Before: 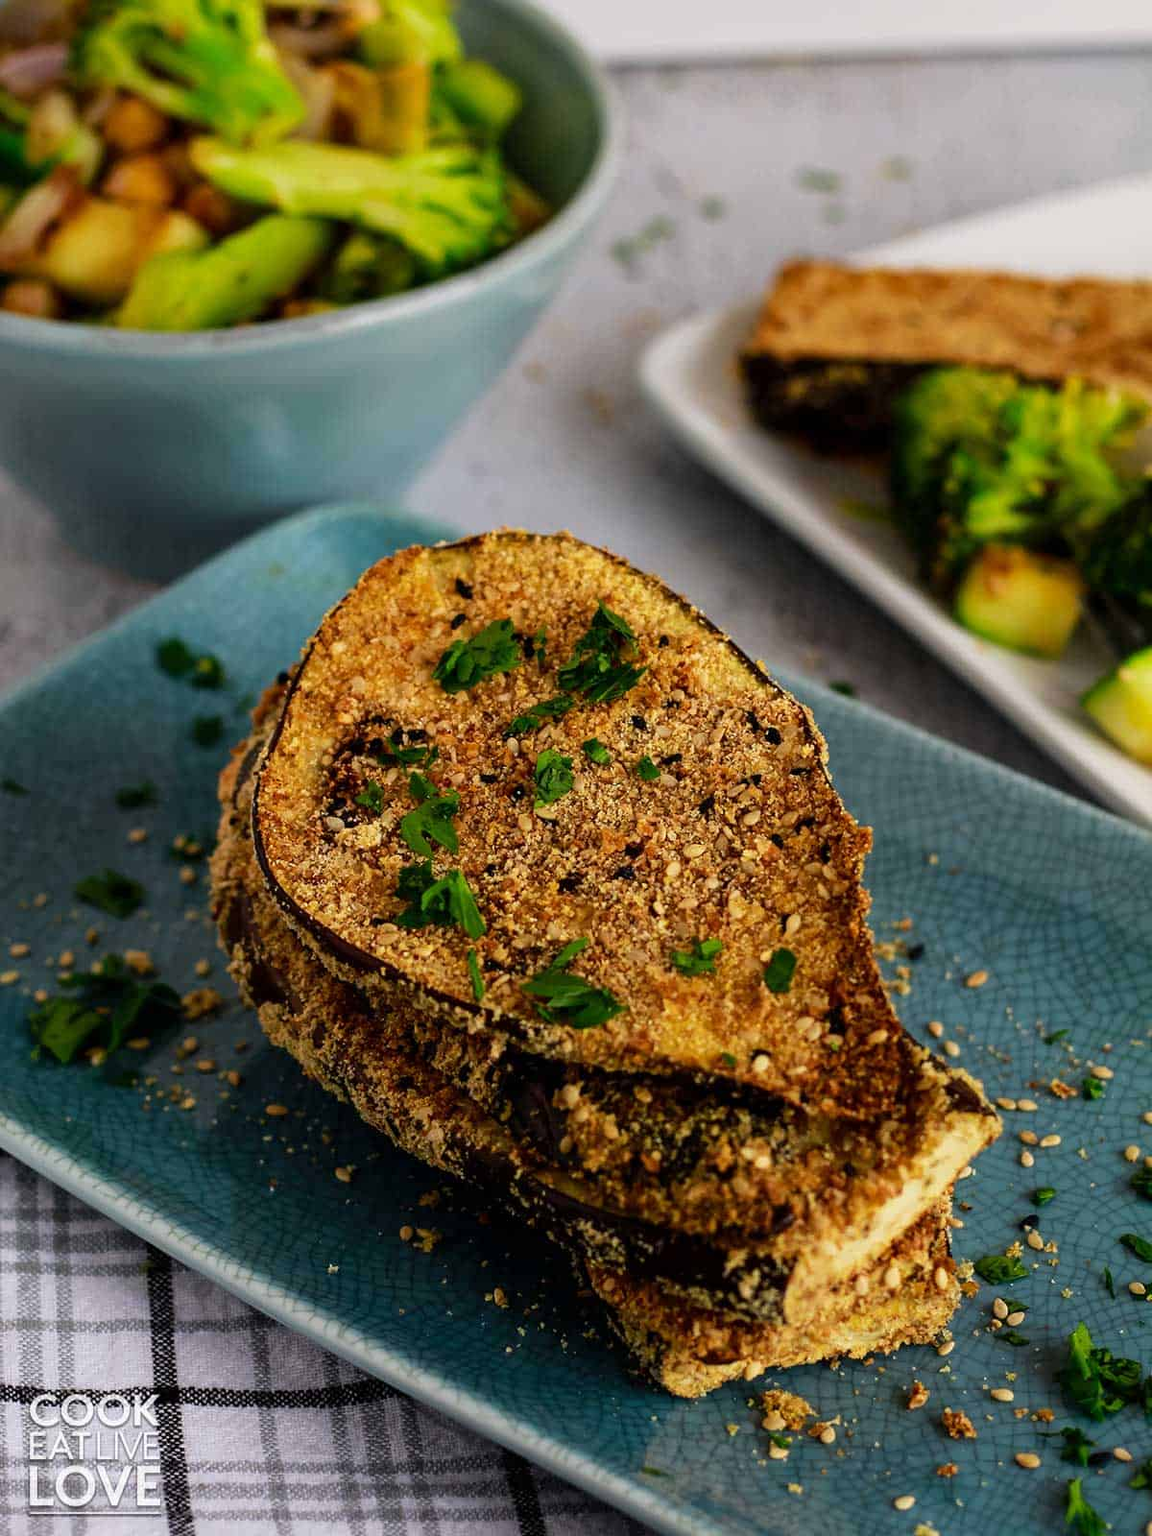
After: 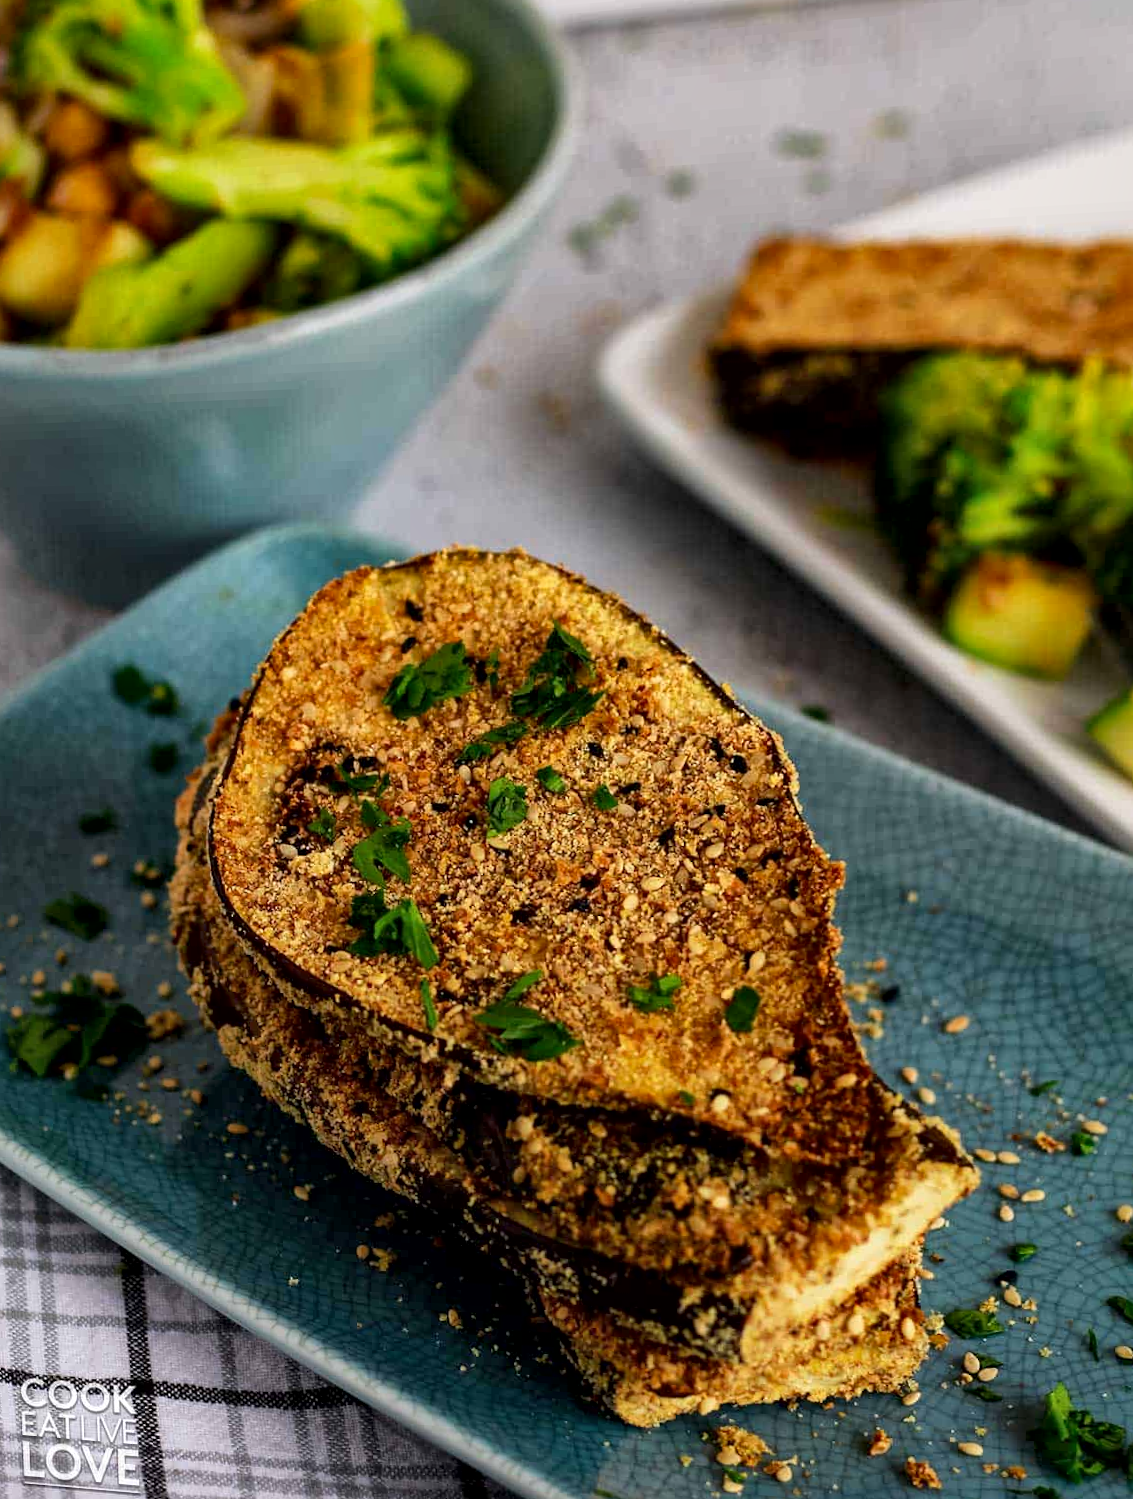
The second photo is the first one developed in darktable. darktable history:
rotate and perspective: rotation 0.062°, lens shift (vertical) 0.115, lens shift (horizontal) -0.133, crop left 0.047, crop right 0.94, crop top 0.061, crop bottom 0.94
local contrast: mode bilateral grid, contrast 20, coarseness 50, detail 141%, midtone range 0.2
color zones: curves: ch1 [(0, 0.523) (0.143, 0.545) (0.286, 0.52) (0.429, 0.506) (0.571, 0.503) (0.714, 0.503) (0.857, 0.508) (1, 0.523)]
